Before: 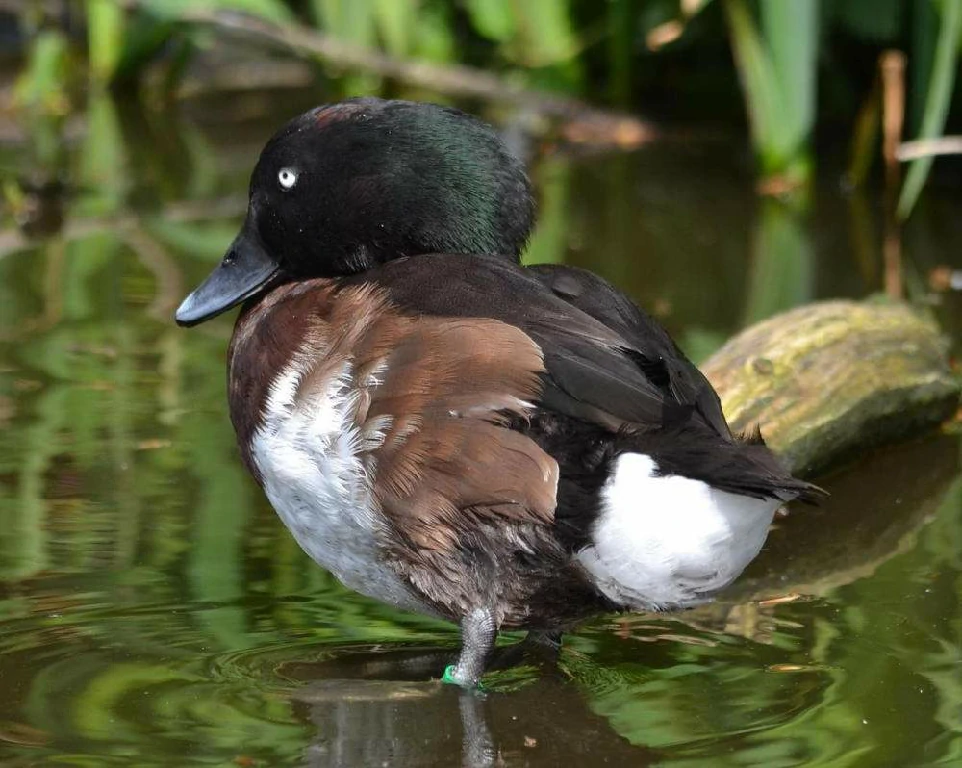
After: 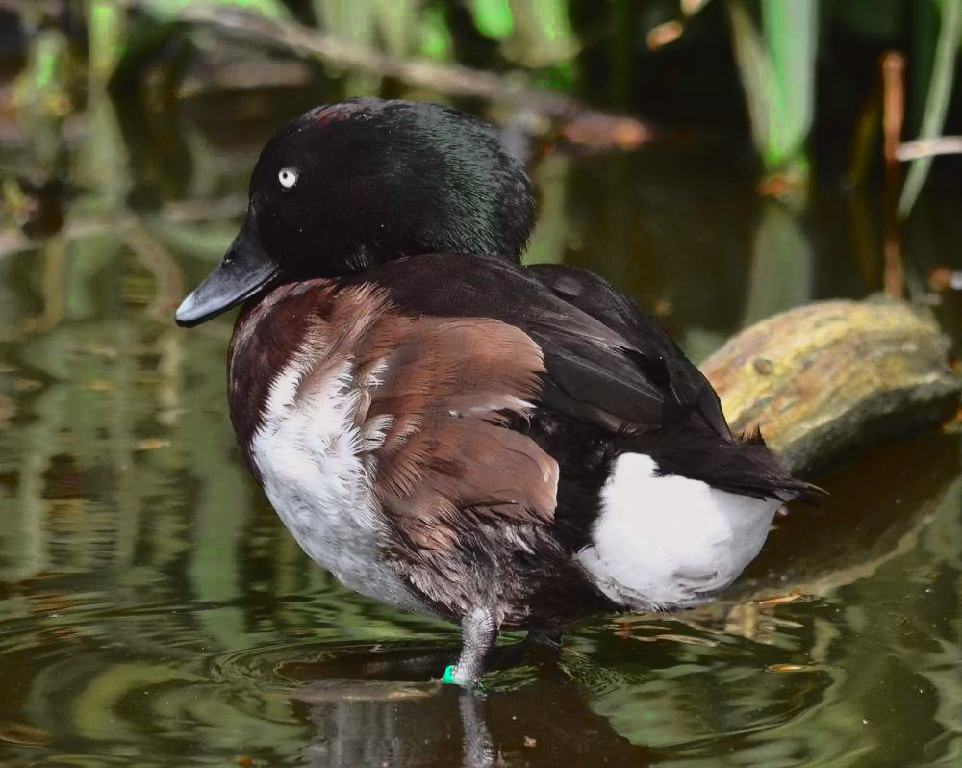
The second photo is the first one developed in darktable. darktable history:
tone curve: curves: ch0 [(0, 0.032) (0.094, 0.08) (0.265, 0.208) (0.41, 0.417) (0.498, 0.496) (0.638, 0.673) (0.819, 0.841) (0.96, 0.899)]; ch1 [(0, 0) (0.161, 0.092) (0.37, 0.302) (0.417, 0.434) (0.495, 0.504) (0.576, 0.589) (0.725, 0.765) (1, 1)]; ch2 [(0, 0) (0.352, 0.403) (0.45, 0.469) (0.521, 0.515) (0.59, 0.579) (1, 1)], color space Lab, independent channels, preserve colors none
color zones: curves: ch0 [(0.11, 0.396) (0.195, 0.36) (0.25, 0.5) (0.303, 0.412) (0.357, 0.544) (0.75, 0.5) (0.967, 0.328)]; ch1 [(0, 0.468) (0.112, 0.512) (0.202, 0.6) (0.25, 0.5) (0.307, 0.352) (0.357, 0.544) (0.75, 0.5) (0.963, 0.524)]
